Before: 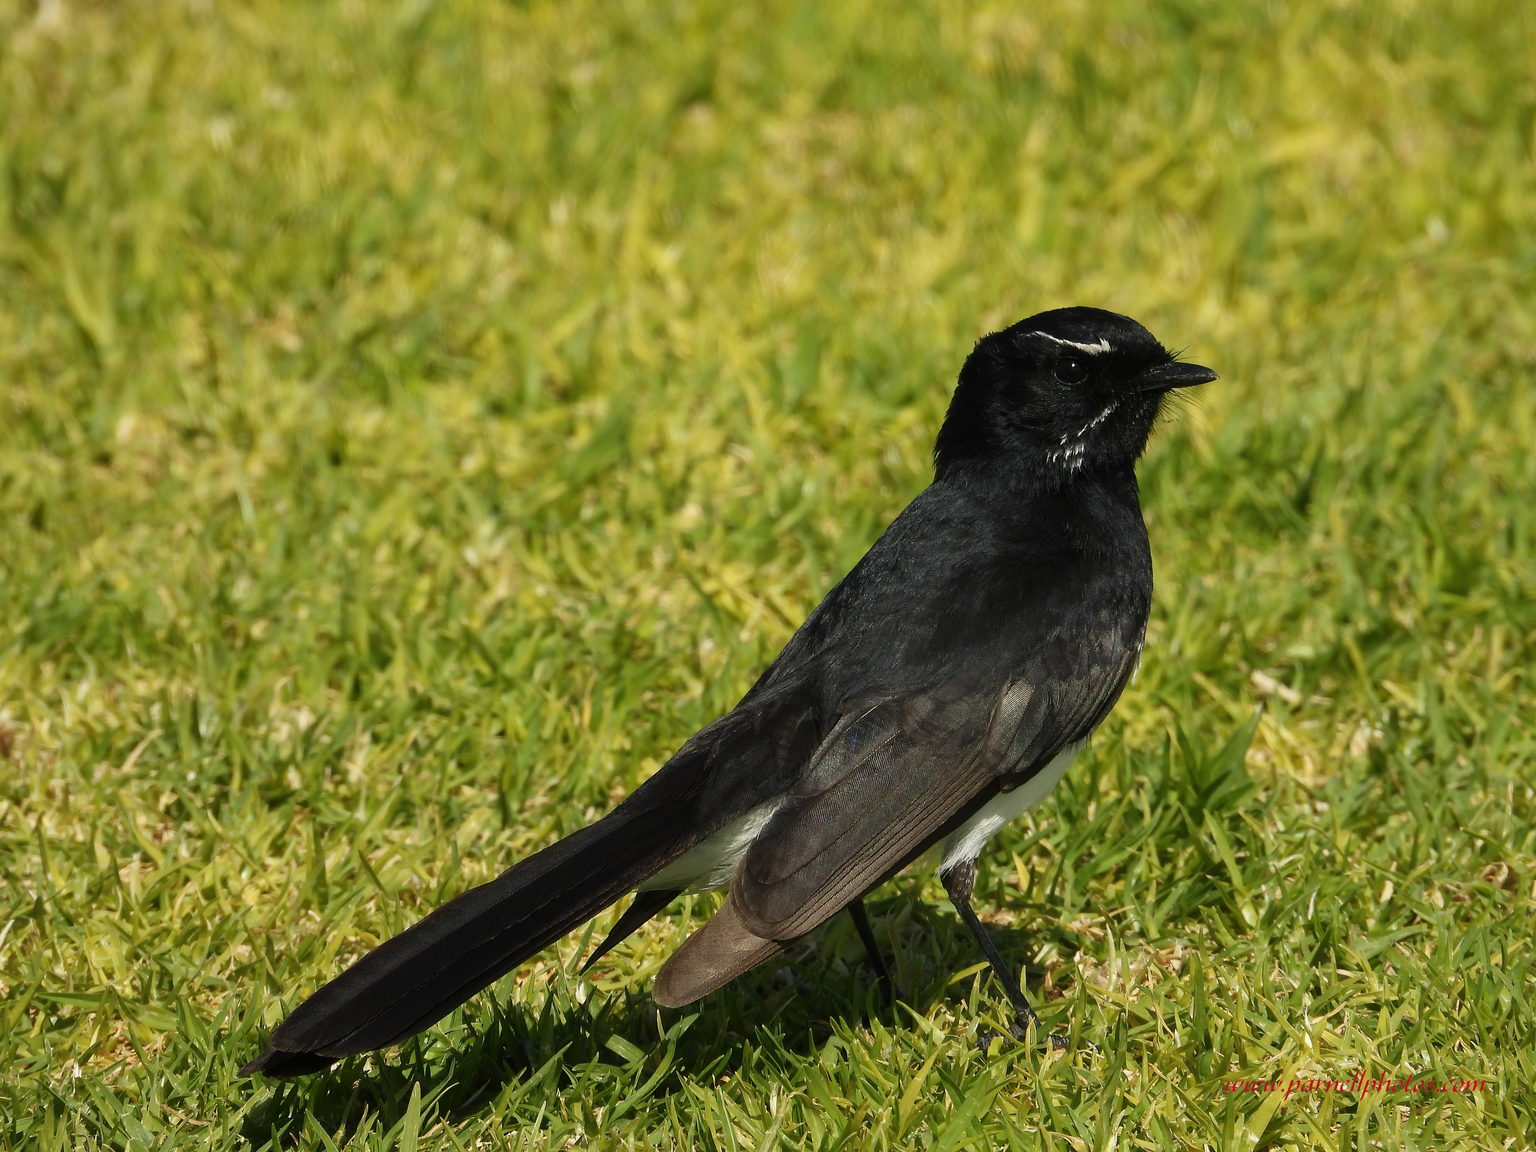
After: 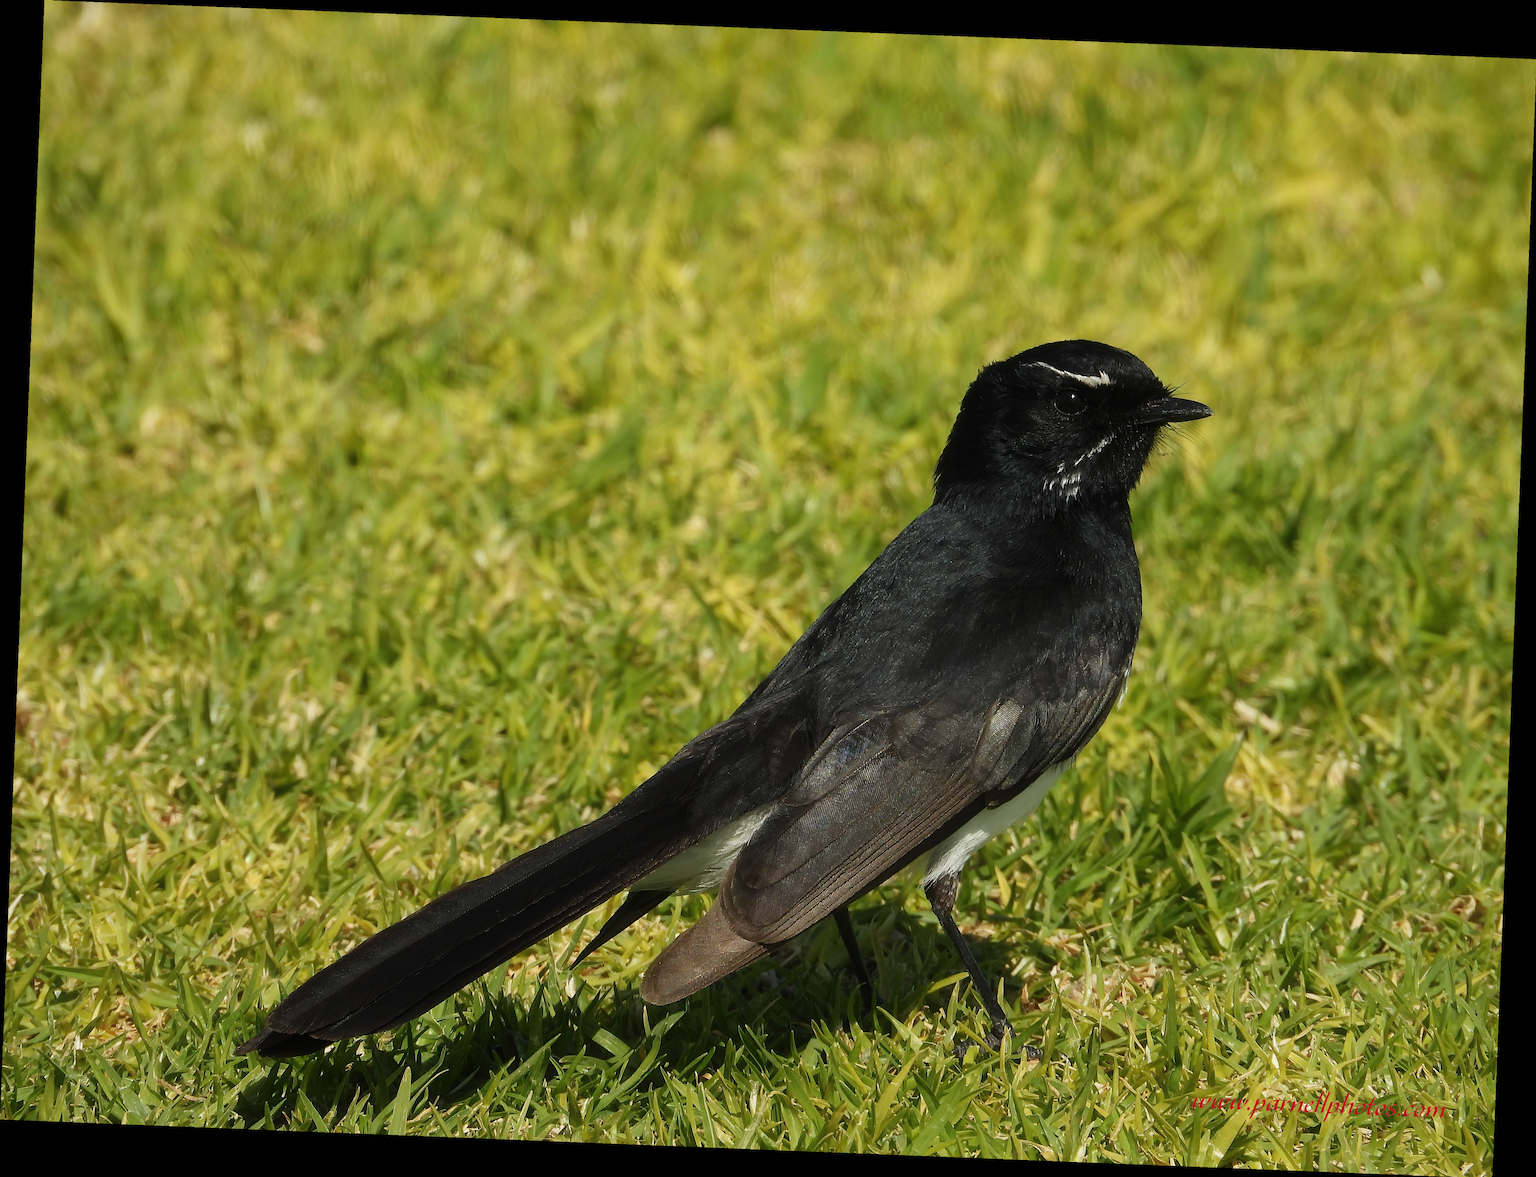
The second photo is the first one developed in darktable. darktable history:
rotate and perspective: rotation 2.27°, automatic cropping off
contrast equalizer: y [[0.5, 0.5, 0.472, 0.5, 0.5, 0.5], [0.5 ×6], [0.5 ×6], [0 ×6], [0 ×6]]
